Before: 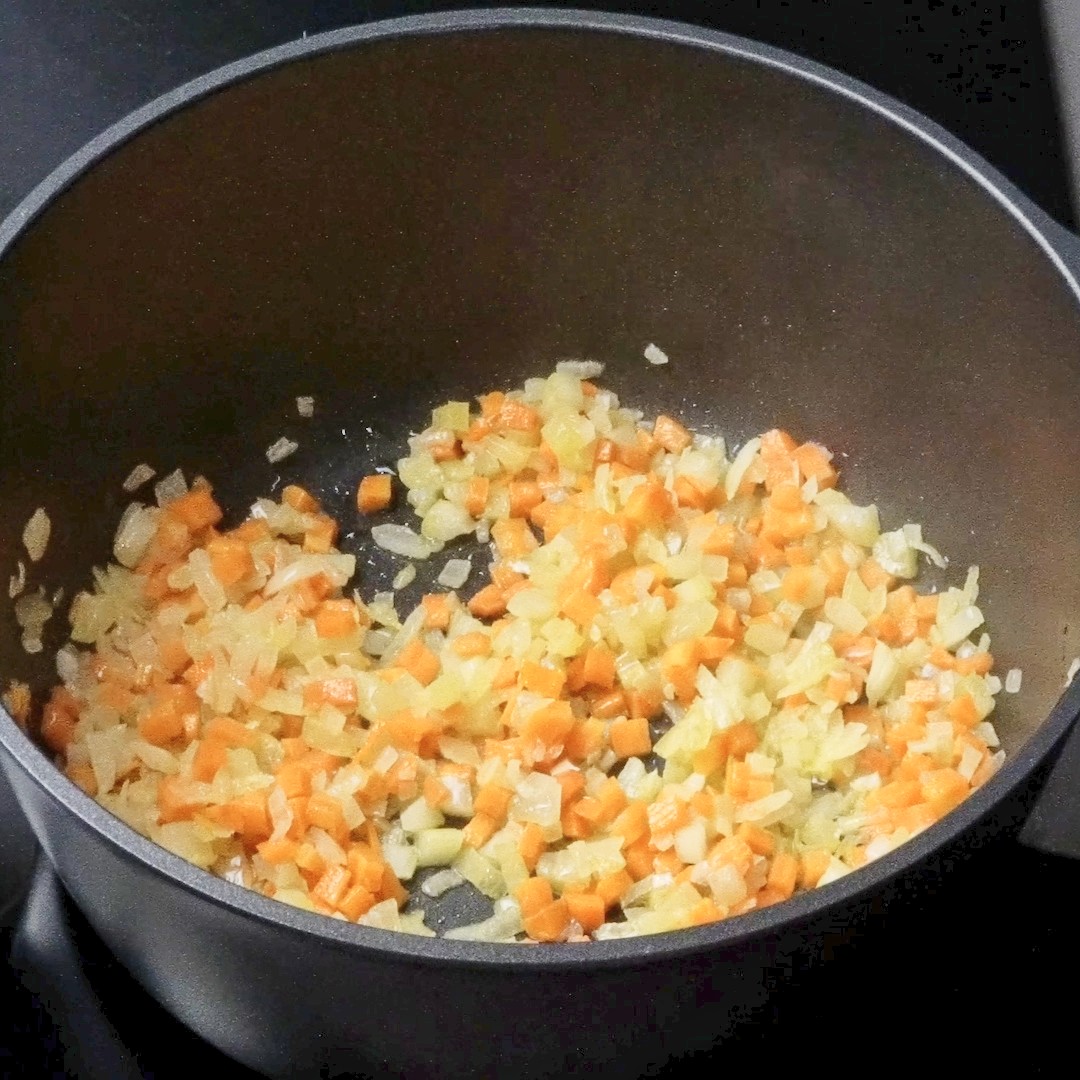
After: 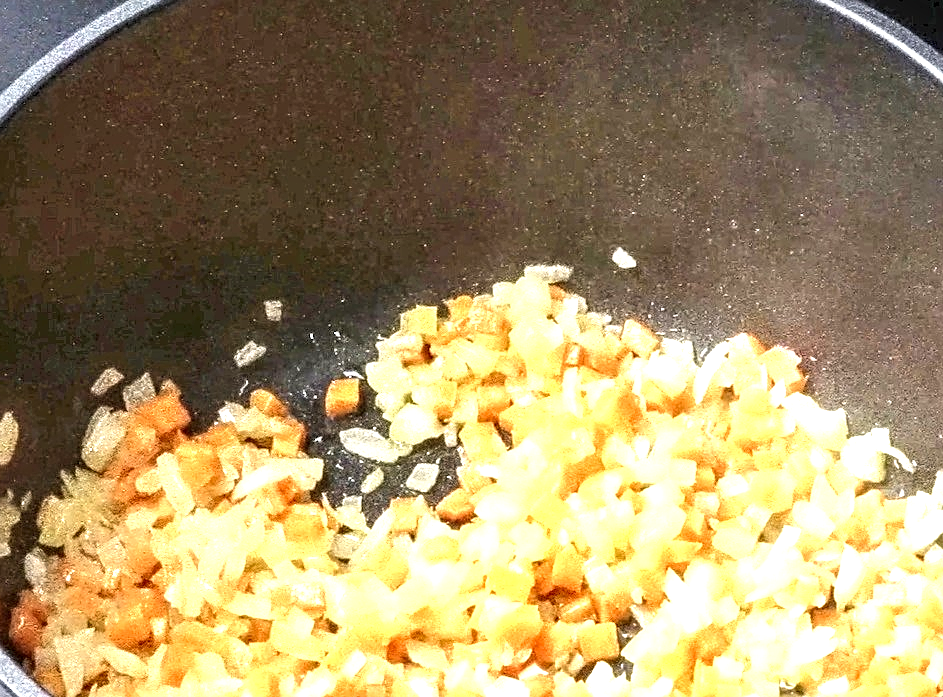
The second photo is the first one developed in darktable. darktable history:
local contrast: highlights 12%, shadows 38%, detail 183%, midtone range 0.471
exposure: black level correction -0.002, exposure 1.115 EV, compensate highlight preservation false
crop: left 3.015%, top 8.969%, right 9.647%, bottom 26.457%
sharpen: on, module defaults
